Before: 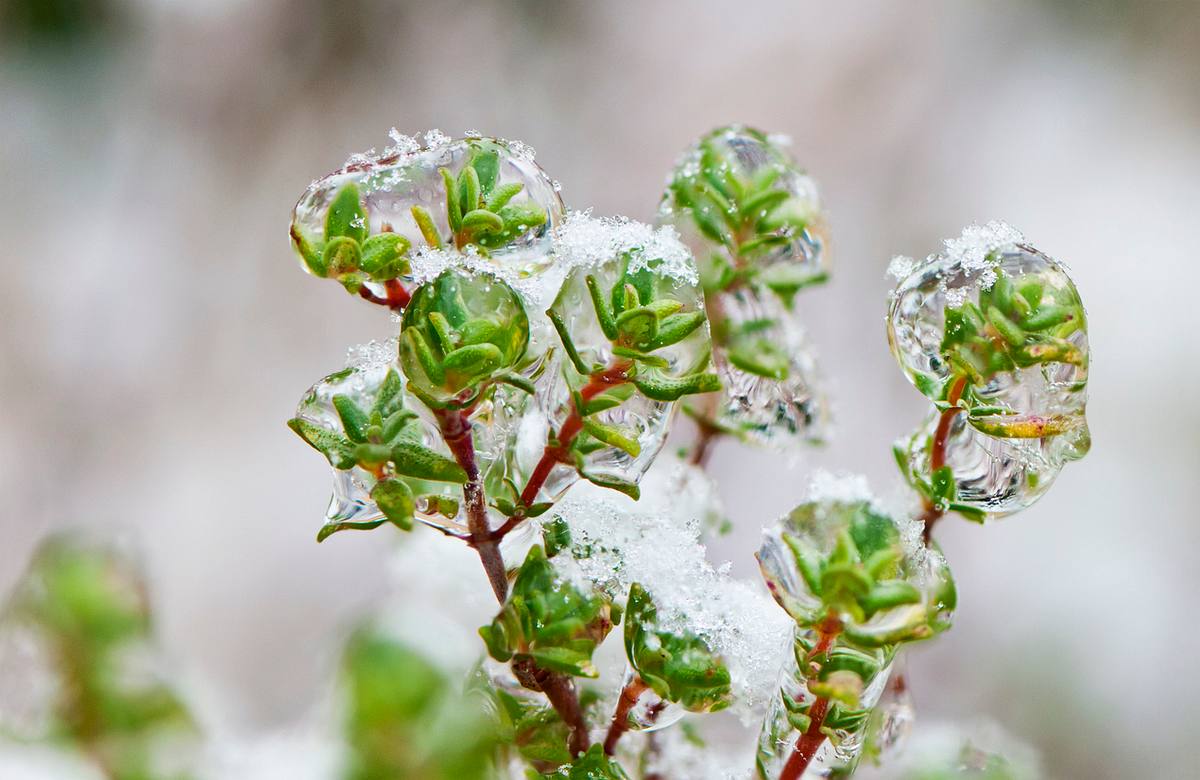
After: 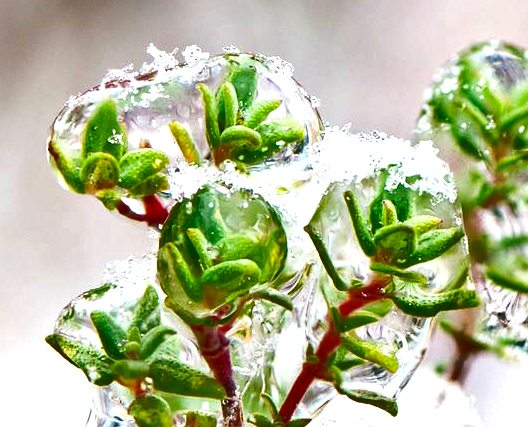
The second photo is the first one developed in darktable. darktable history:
crop: left 20.248%, top 10.86%, right 35.675%, bottom 34.321%
exposure: black level correction 0, exposure 0.7 EV, compensate highlight preservation false
shadows and highlights: soften with gaussian
